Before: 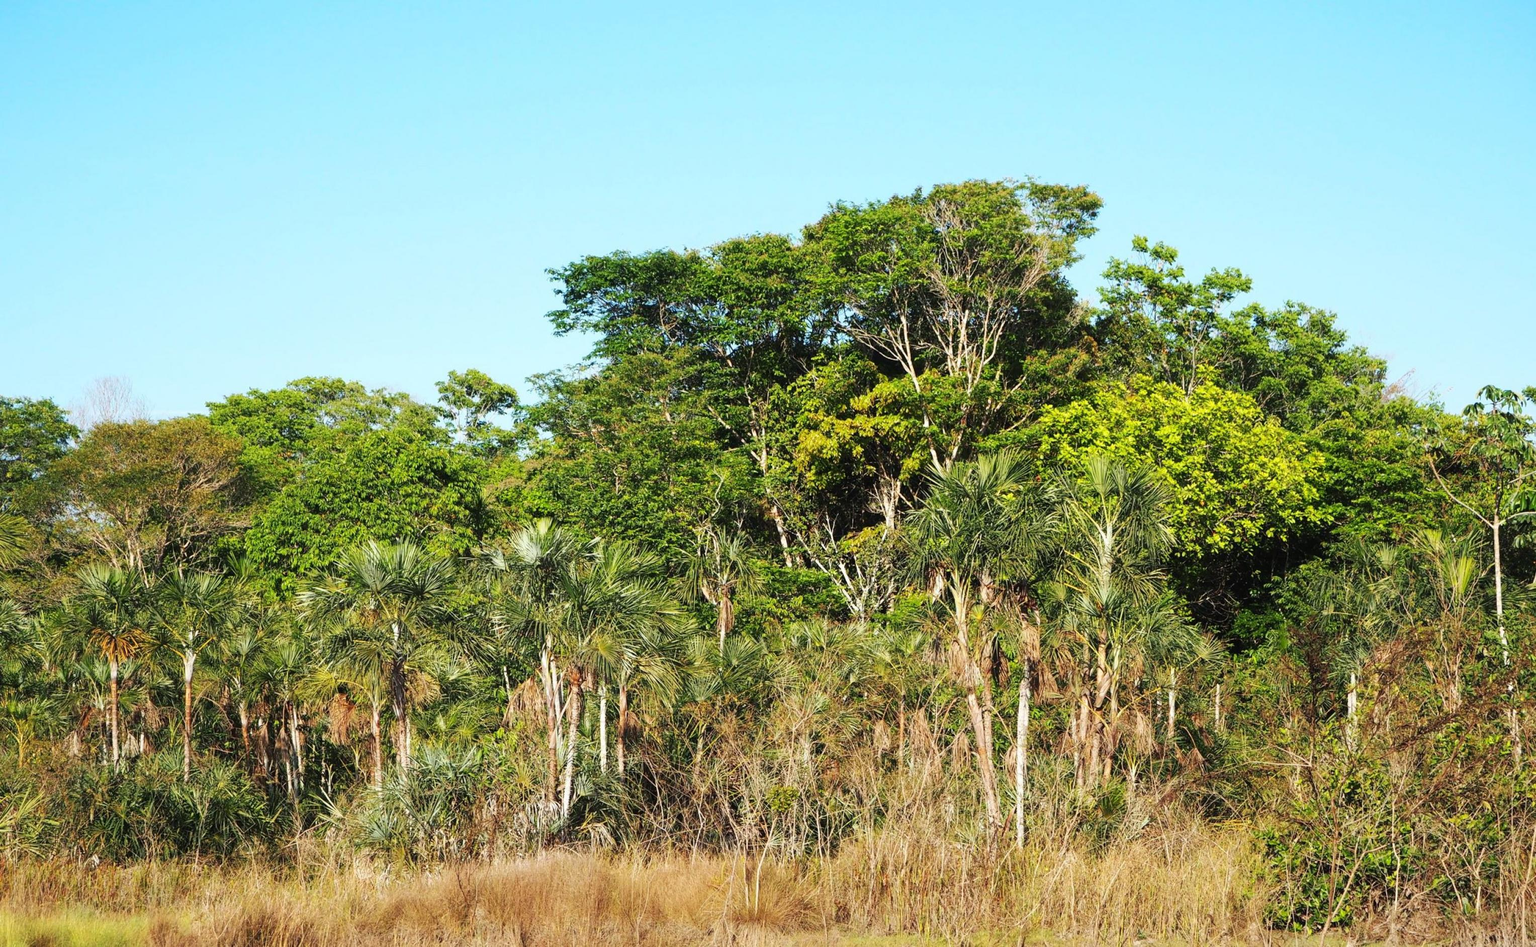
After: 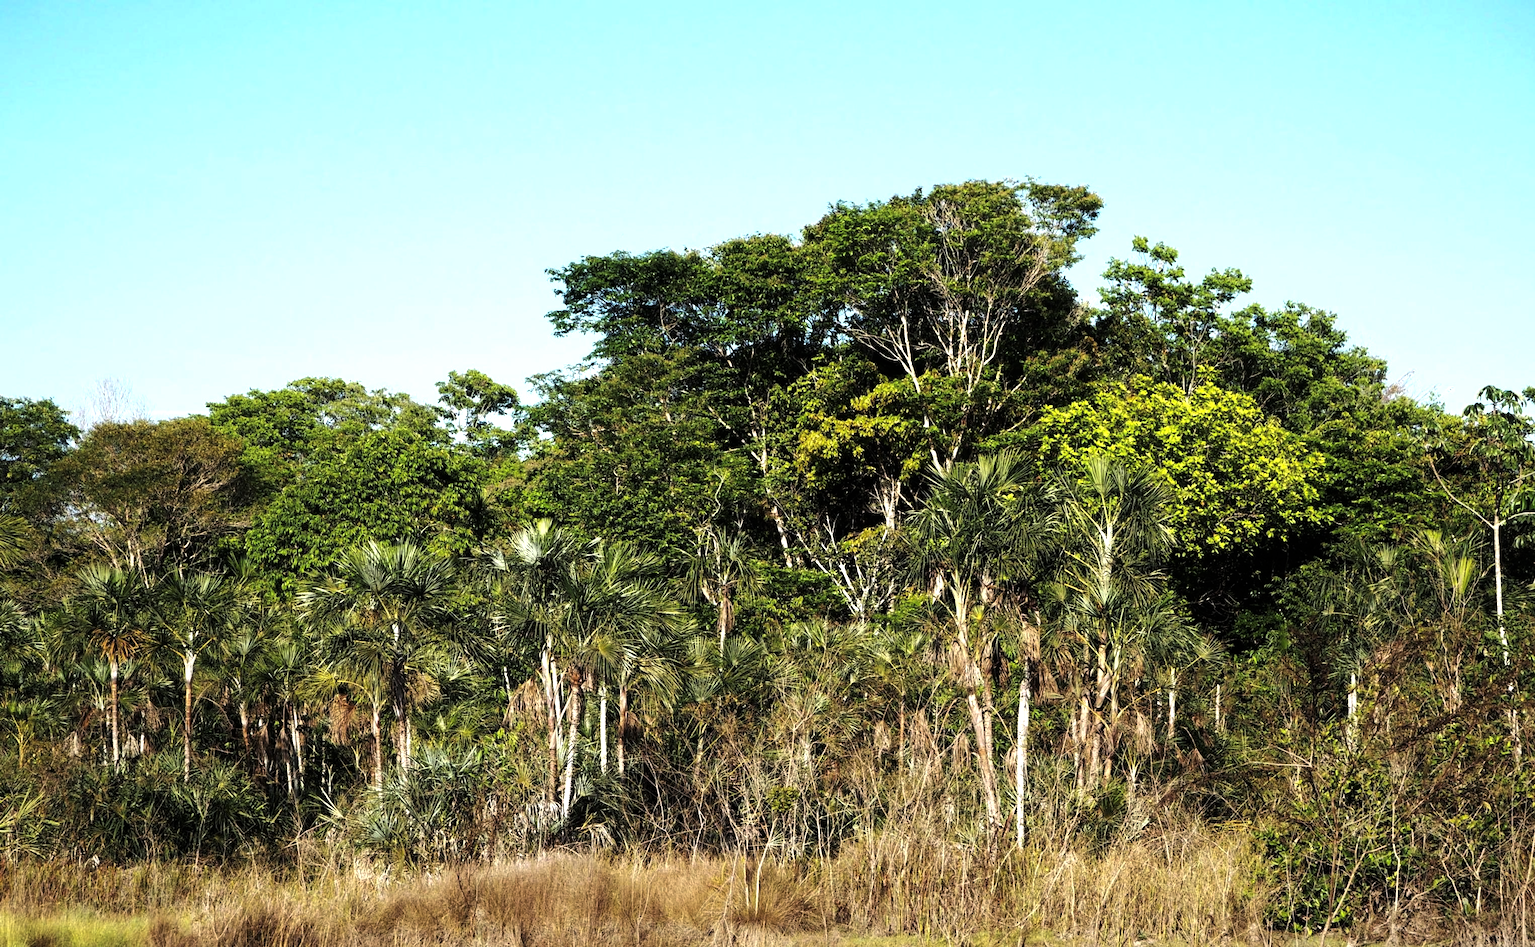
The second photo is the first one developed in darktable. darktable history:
levels: levels [0, 0.618, 1]
tone equalizer: -8 EV -0.439 EV, -7 EV -0.364 EV, -6 EV -0.303 EV, -5 EV -0.257 EV, -3 EV 0.253 EV, -2 EV 0.346 EV, -1 EV 0.38 EV, +0 EV 0.409 EV
